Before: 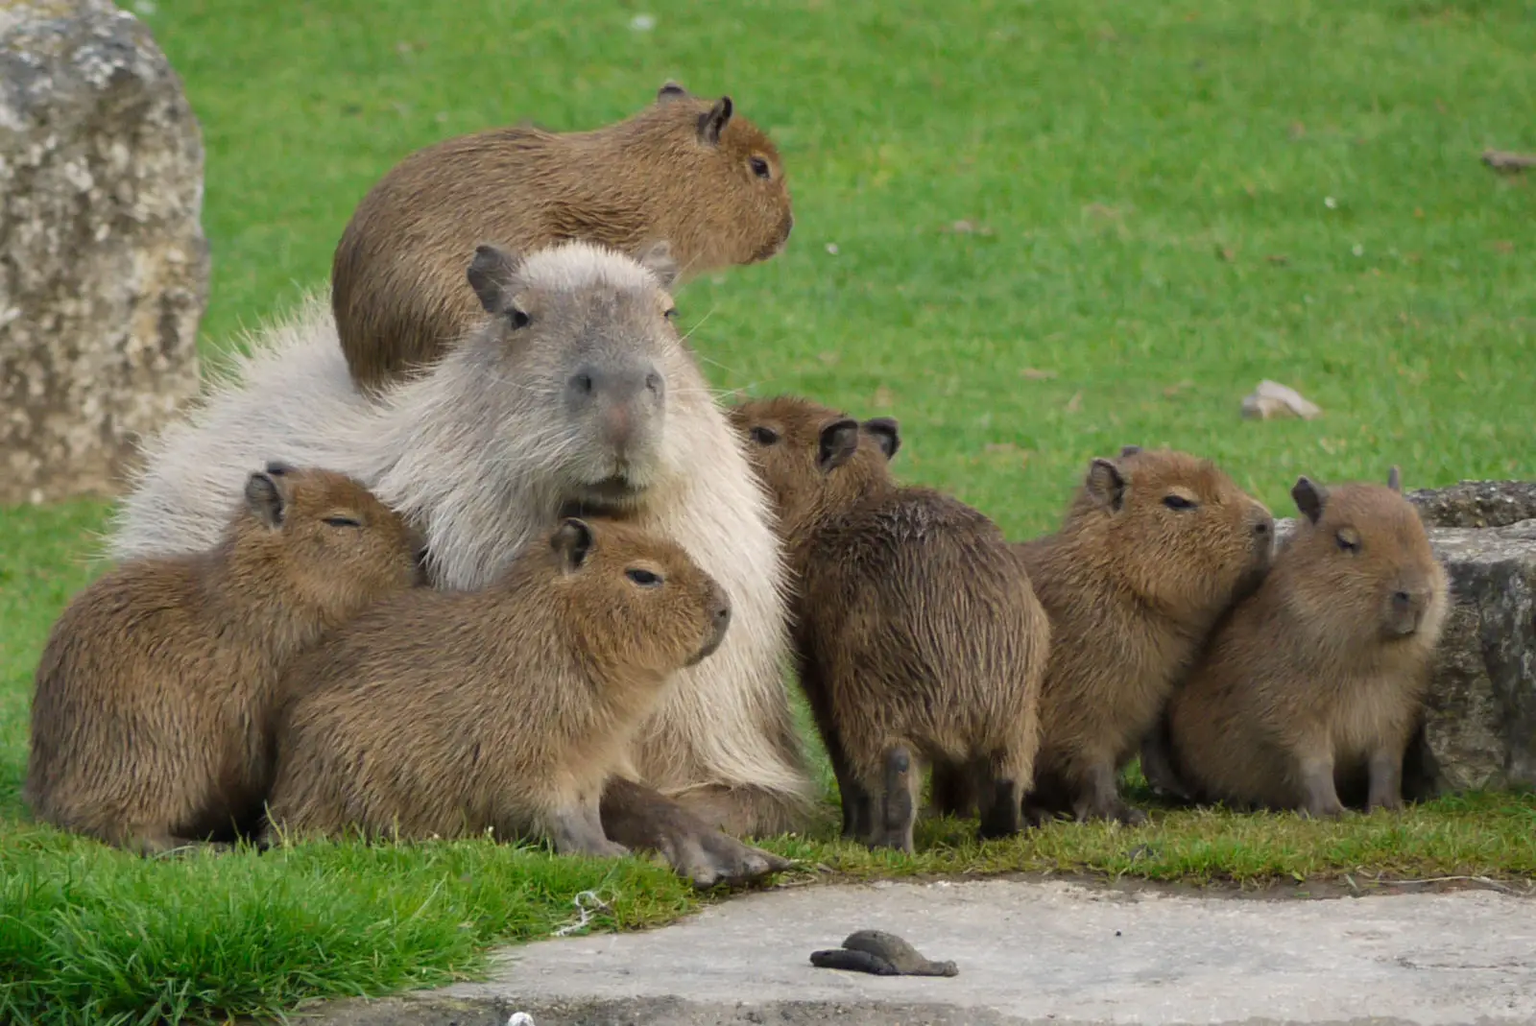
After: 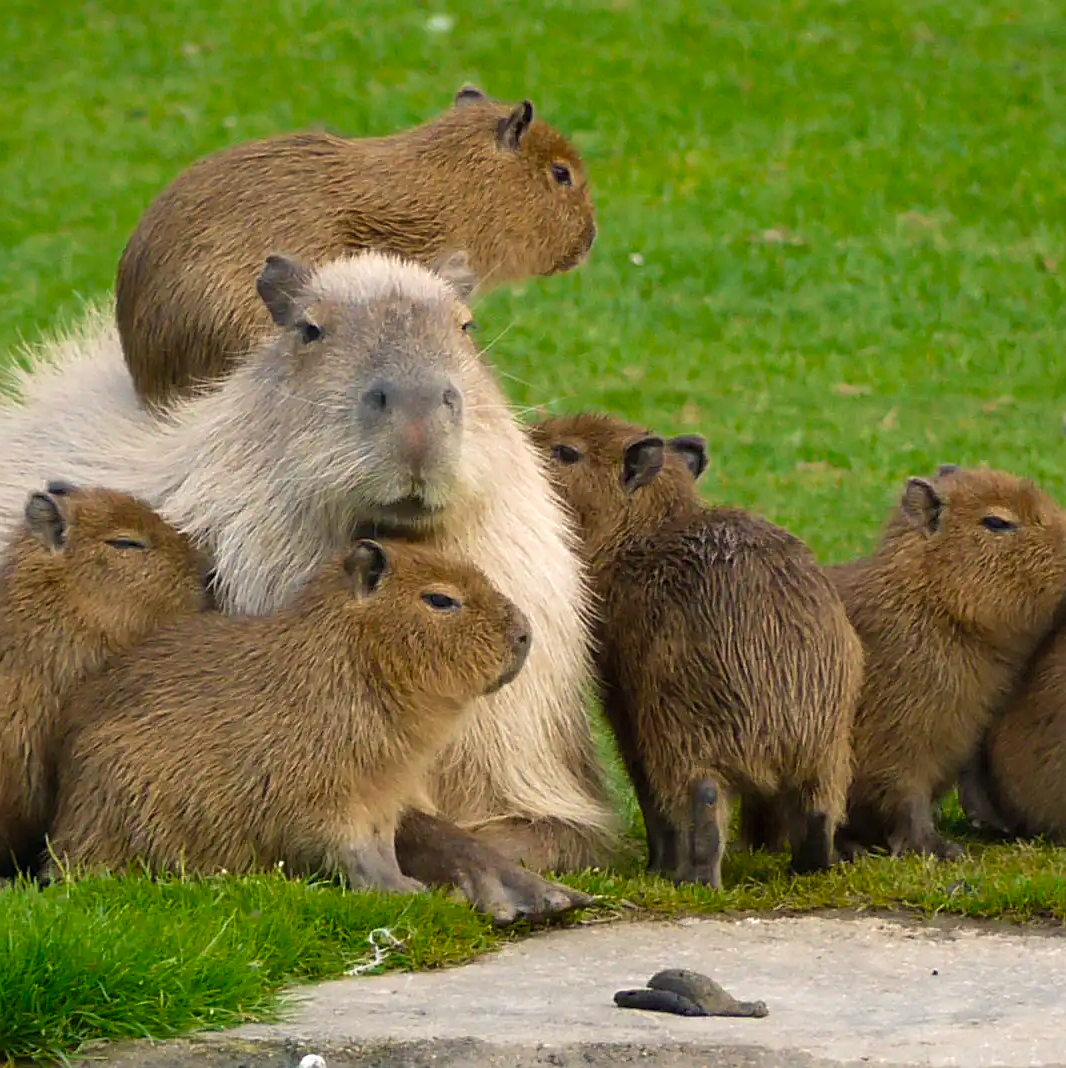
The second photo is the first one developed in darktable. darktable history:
sharpen: on, module defaults
velvia: on, module defaults
crop and rotate: left 14.404%, right 18.927%
shadows and highlights: radius 45.84, white point adjustment 6.52, compress 79.43%, soften with gaussian
color balance rgb: highlights gain › chroma 1.091%, highlights gain › hue 68.05°, perceptual saturation grading › global saturation 19.669%, saturation formula JzAzBz (2021)
